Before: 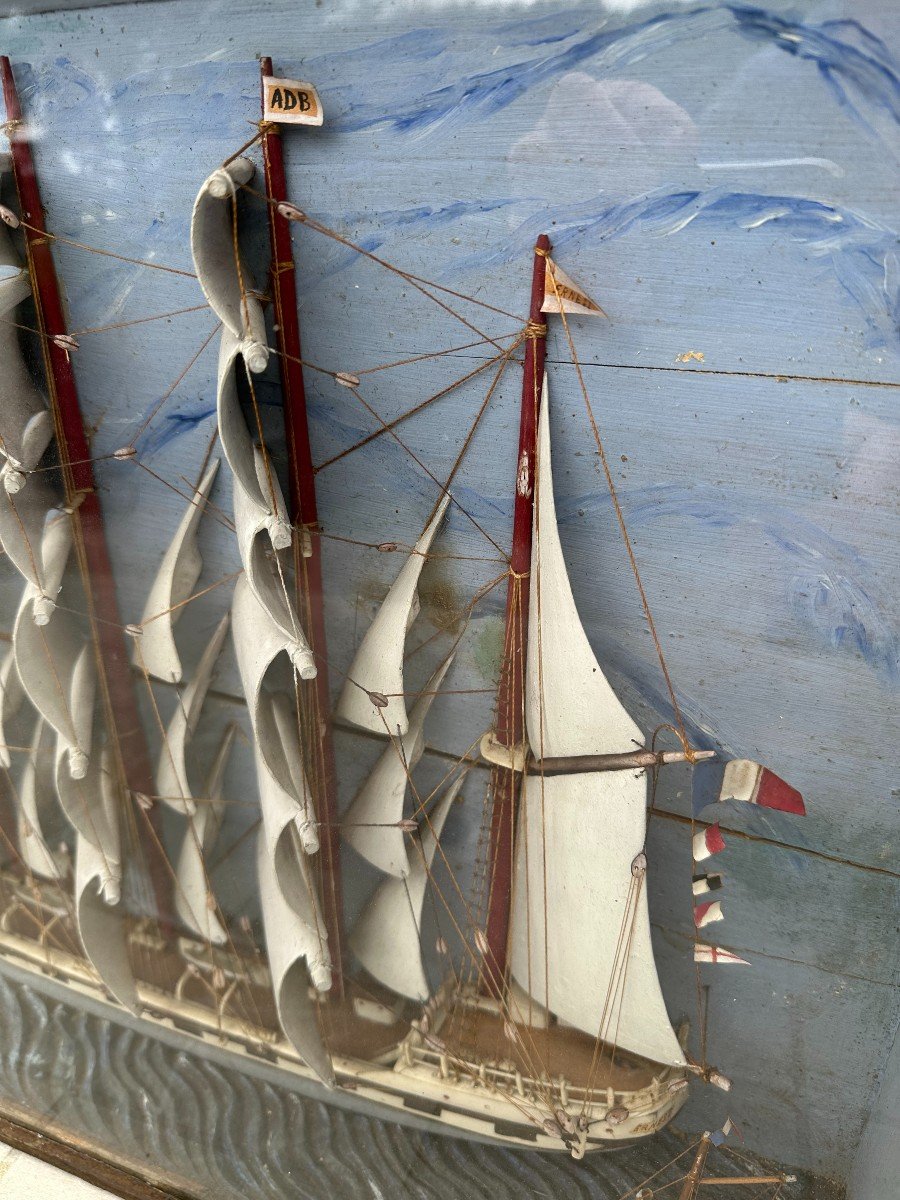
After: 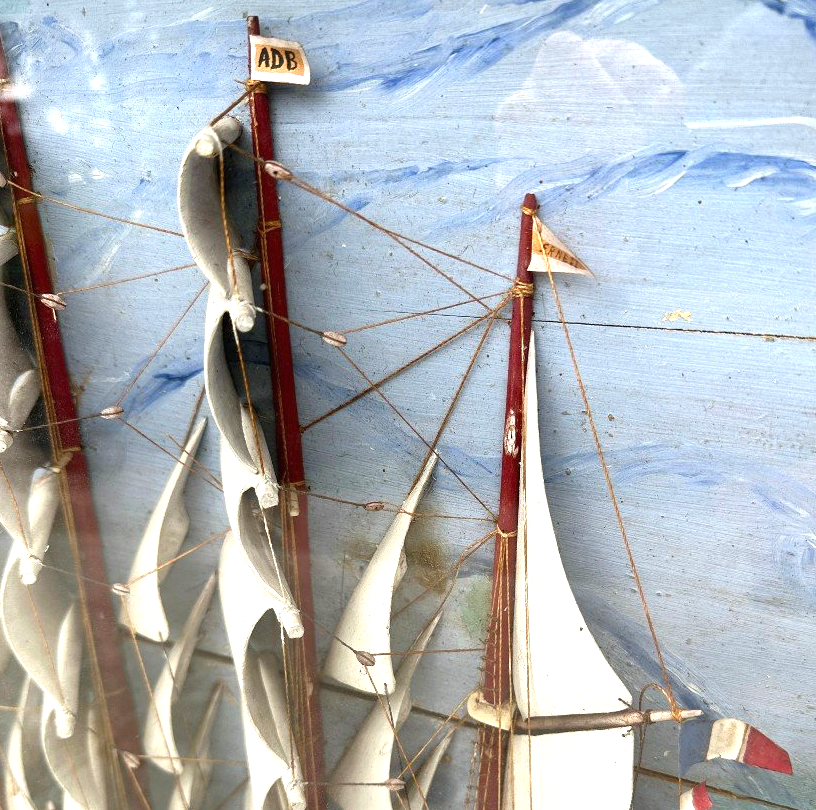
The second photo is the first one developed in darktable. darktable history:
exposure: black level correction 0, exposure 0.95 EV, compensate exposure bias true, compensate highlight preservation false
crop: left 1.509%, top 3.452%, right 7.696%, bottom 28.452%
